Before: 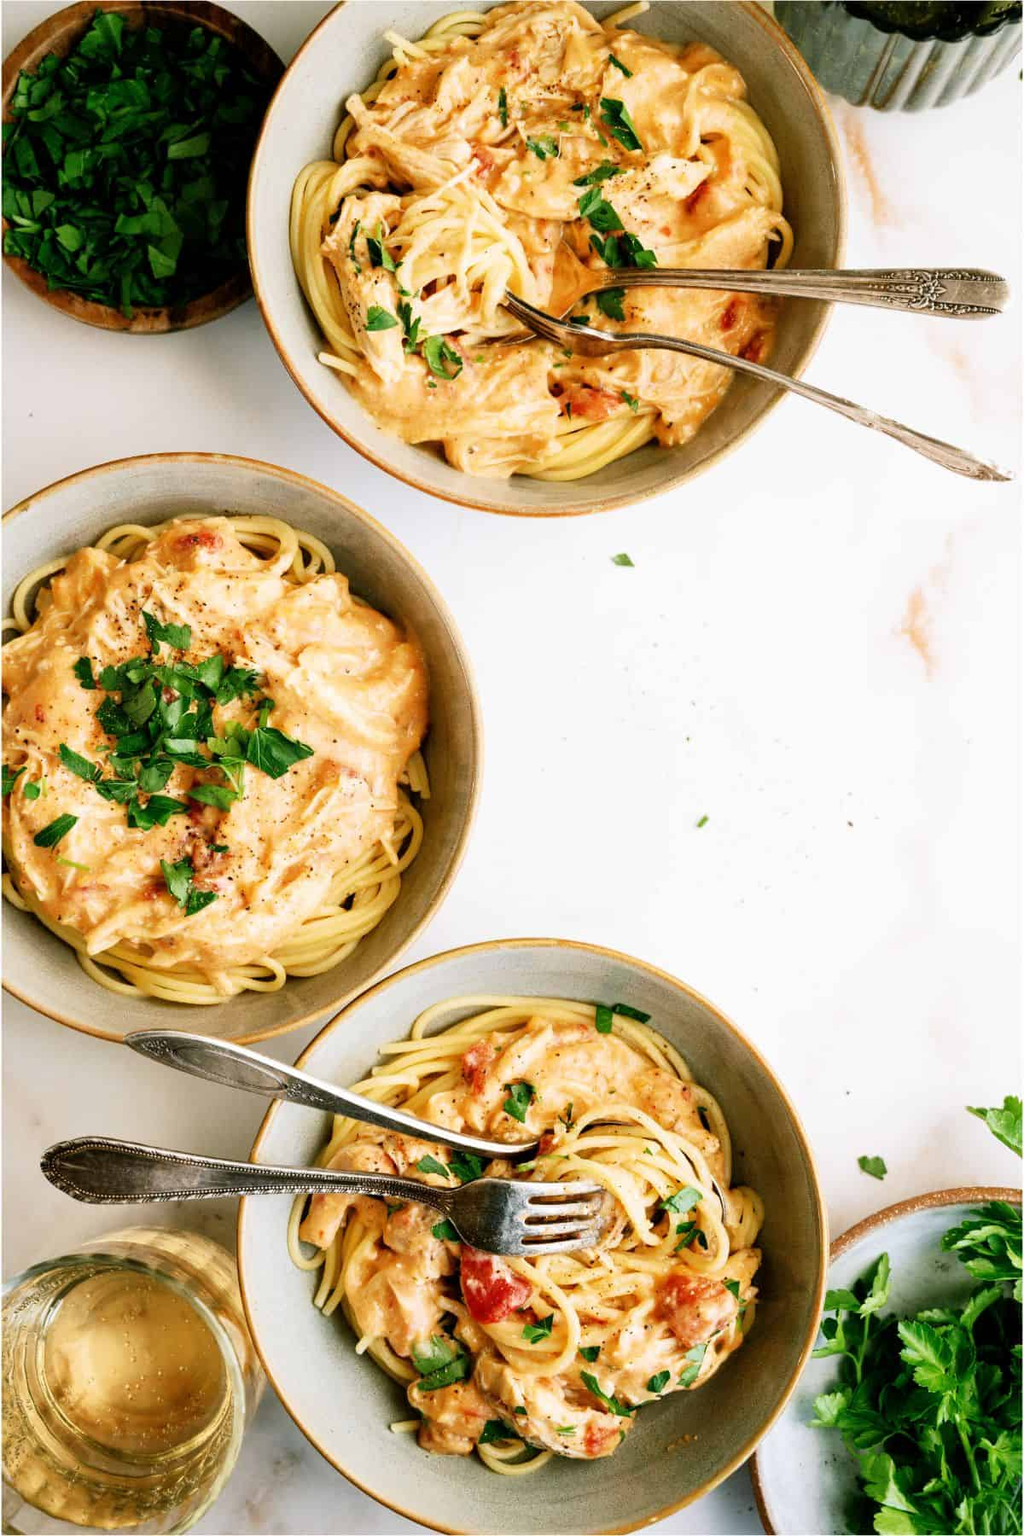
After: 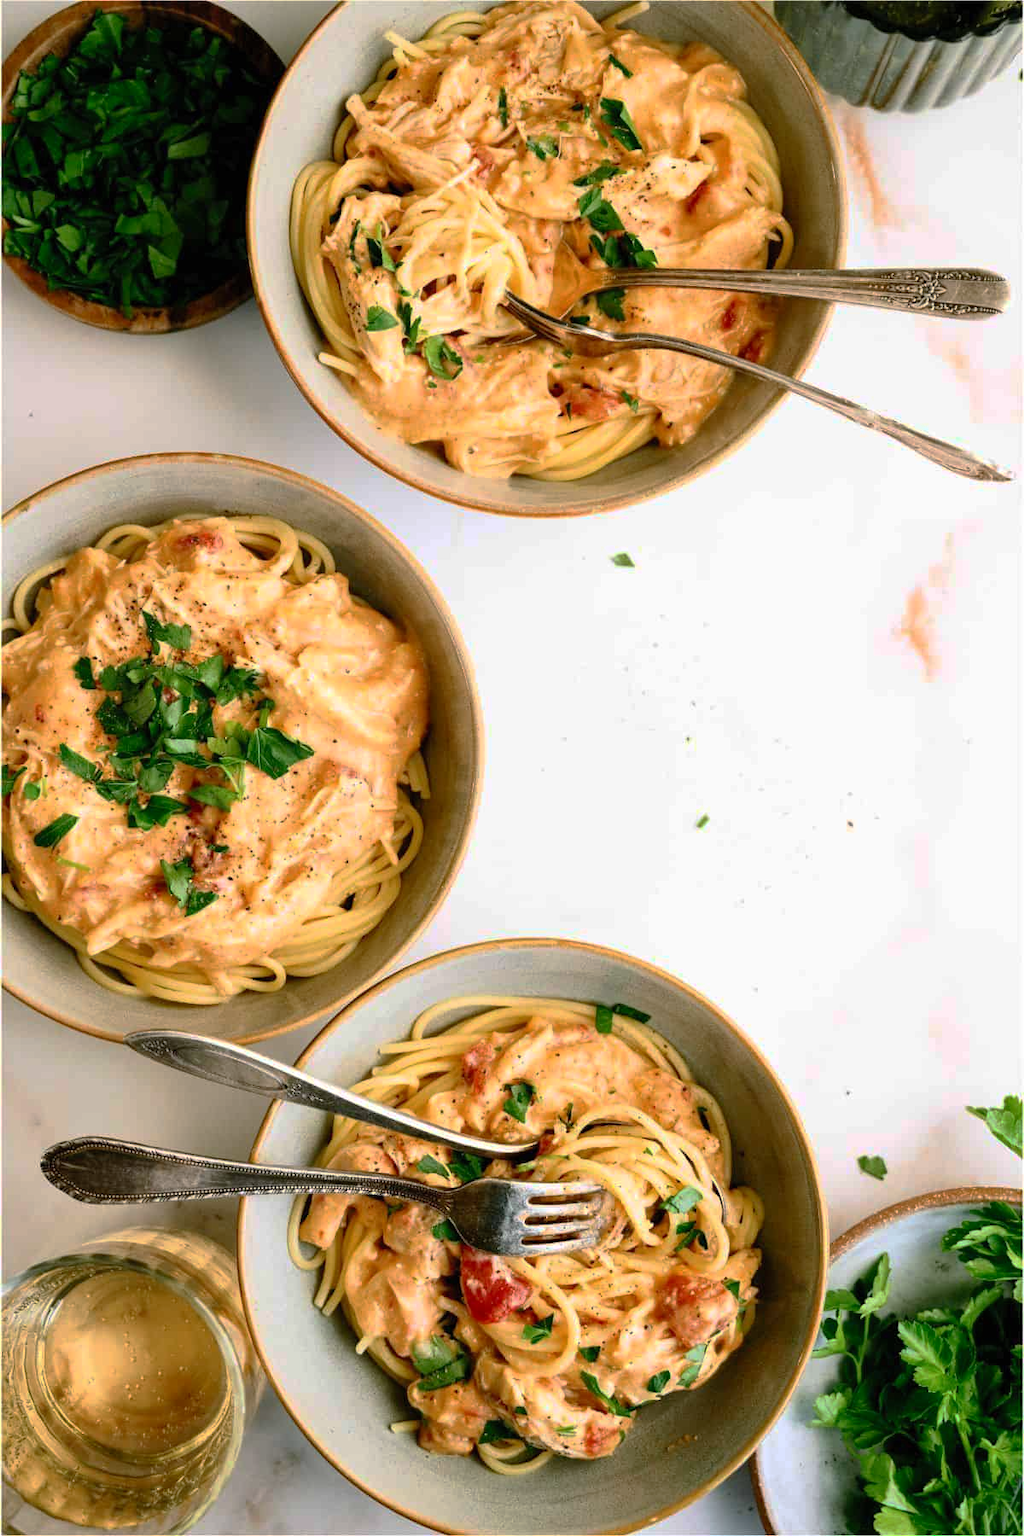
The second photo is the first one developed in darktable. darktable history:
base curve: curves: ch0 [(0, 0) (0.841, 0.609) (1, 1)], preserve colors none
contrast brightness saturation: contrast 0.199, brightness 0.157, saturation 0.227
